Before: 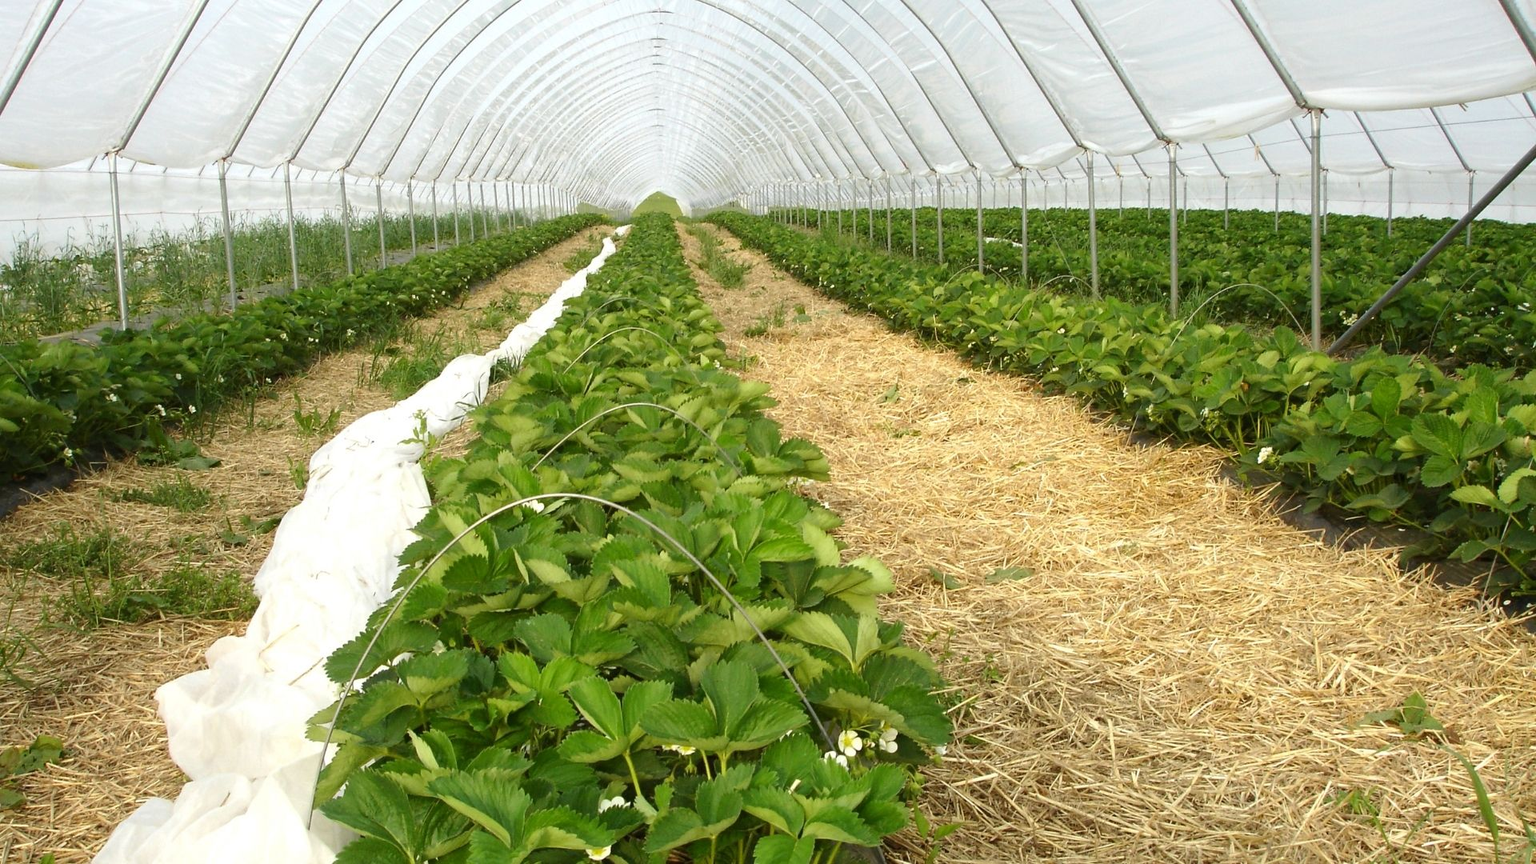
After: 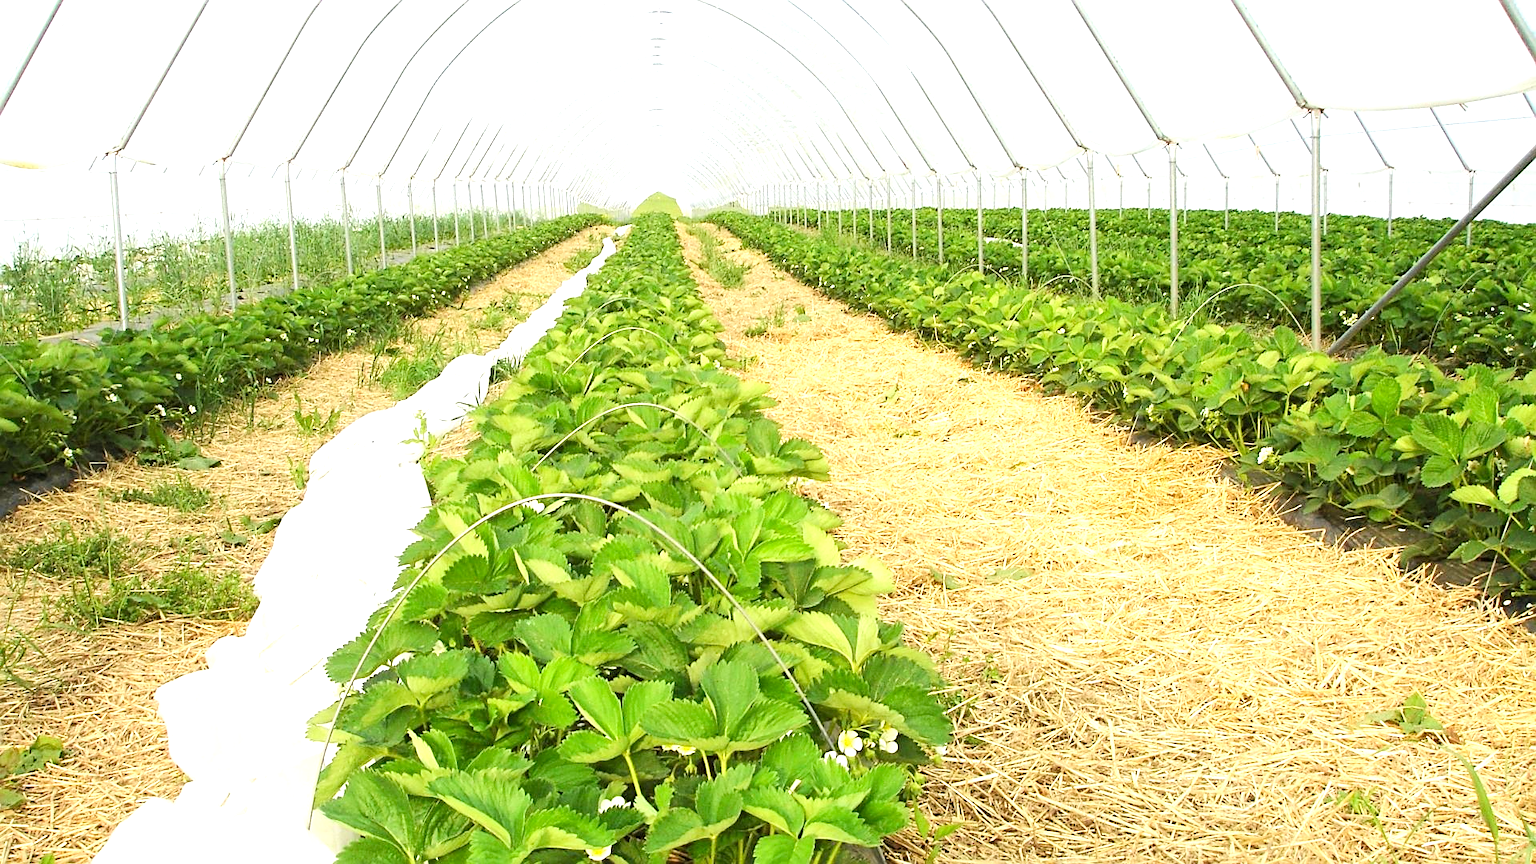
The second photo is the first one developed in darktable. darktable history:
exposure: black level correction 0, exposure 0.9 EV, compensate highlight preservation false
tone curve: curves: ch0 [(0, 0) (0.004, 0.001) (0.133, 0.151) (0.325, 0.399) (0.475, 0.579) (0.832, 0.902) (1, 1)], color space Lab, linked channels, preserve colors none
sharpen: on, module defaults
